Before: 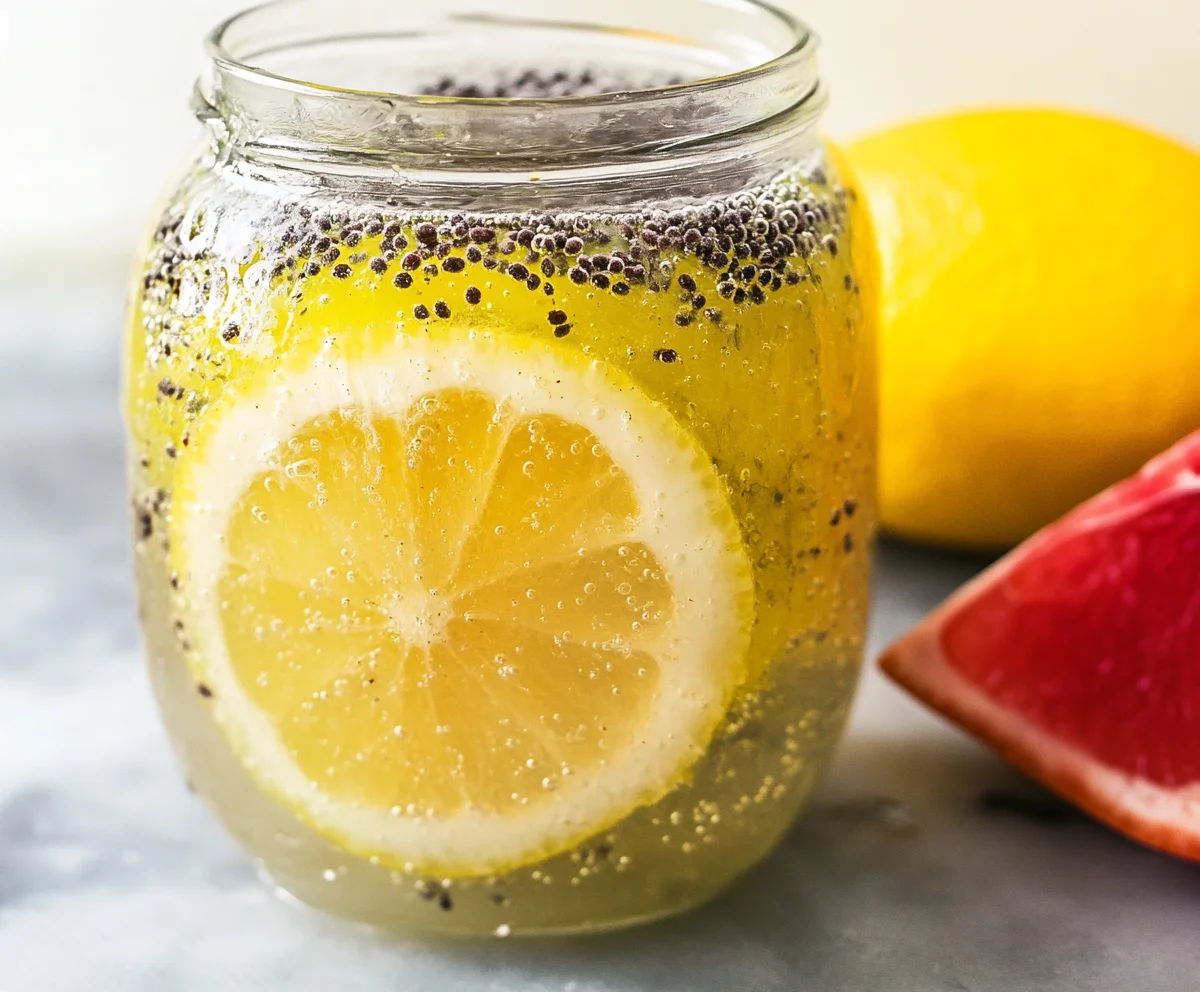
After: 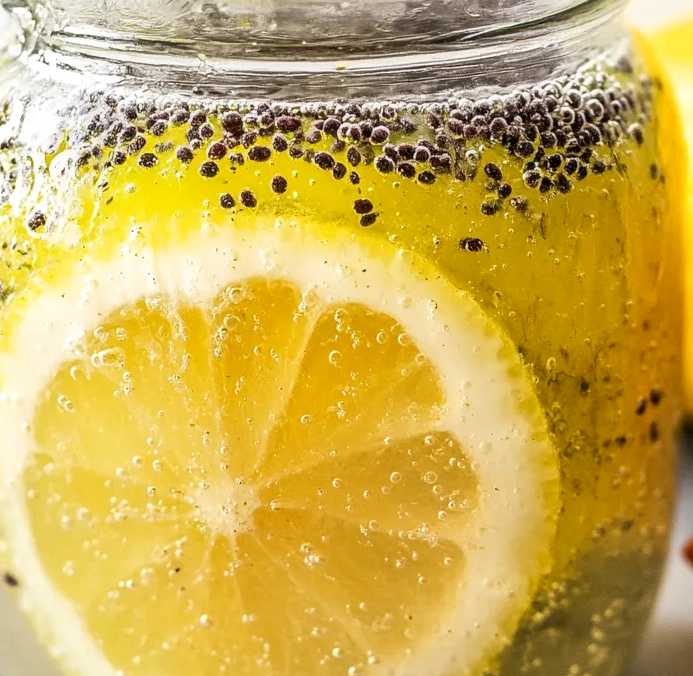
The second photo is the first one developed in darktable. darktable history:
local contrast: on, module defaults
crop: left 16.202%, top 11.208%, right 26.045%, bottom 20.557%
color balance: mode lift, gamma, gain (sRGB), lift [0.97, 1, 1, 1], gamma [1.03, 1, 1, 1]
